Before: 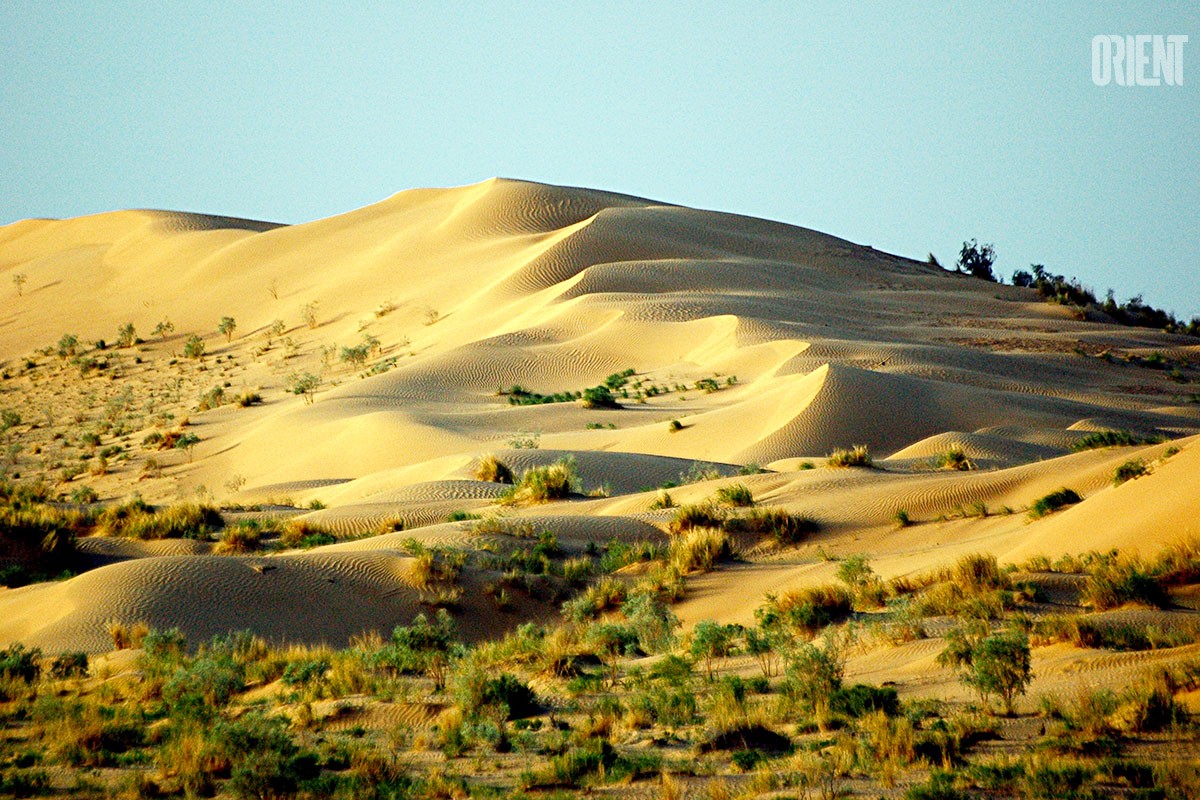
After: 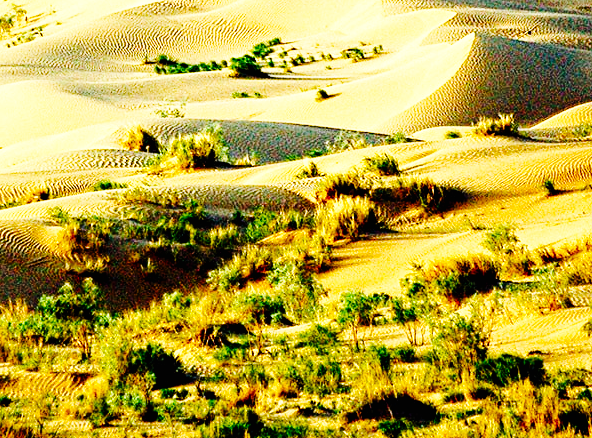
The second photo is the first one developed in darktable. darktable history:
color balance rgb: perceptual saturation grading › global saturation 9.107%, perceptual saturation grading › highlights -13.169%, perceptual saturation grading › mid-tones 14.263%, perceptual saturation grading › shadows 23.711%, global vibrance 20%
crop: left 29.539%, top 41.39%, right 20.823%, bottom 3.497%
base curve: curves: ch0 [(0, 0) (0, 0) (0.002, 0.001) (0.008, 0.003) (0.019, 0.011) (0.037, 0.037) (0.064, 0.11) (0.102, 0.232) (0.152, 0.379) (0.216, 0.524) (0.296, 0.665) (0.394, 0.789) (0.512, 0.881) (0.651, 0.945) (0.813, 0.986) (1, 1)], preserve colors none
contrast equalizer: y [[0.5, 0.5, 0.5, 0.539, 0.64, 0.611], [0.5 ×6], [0.5 ×6], [0 ×6], [0 ×6]]
